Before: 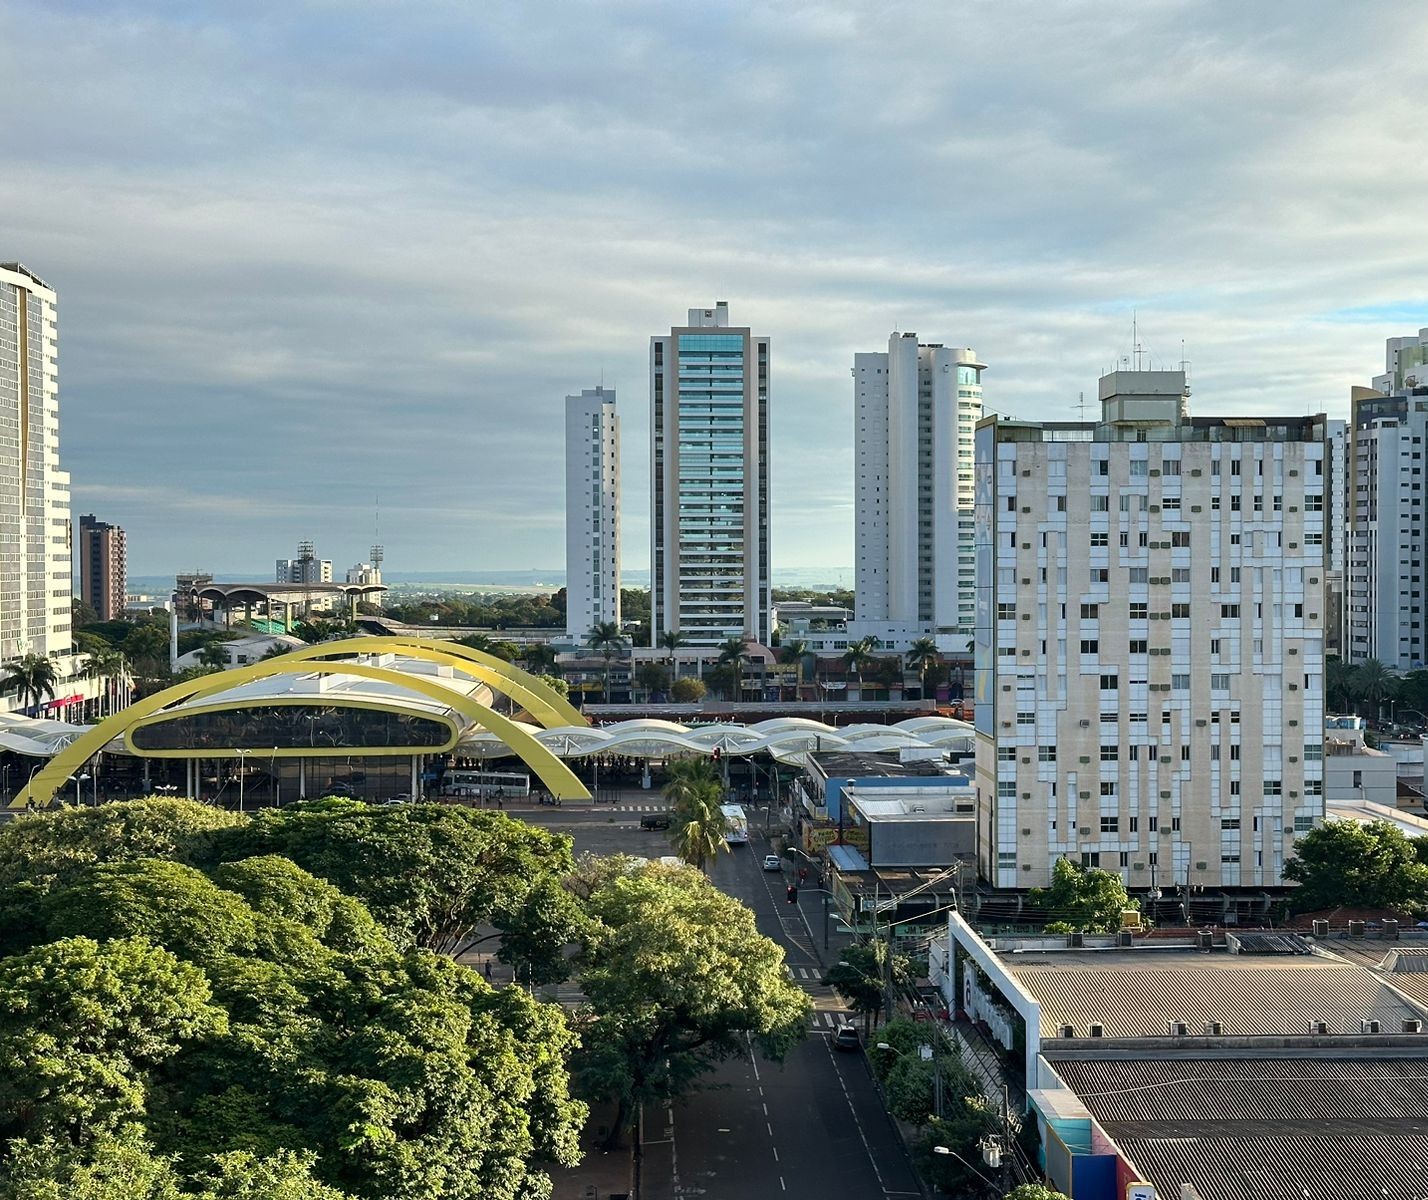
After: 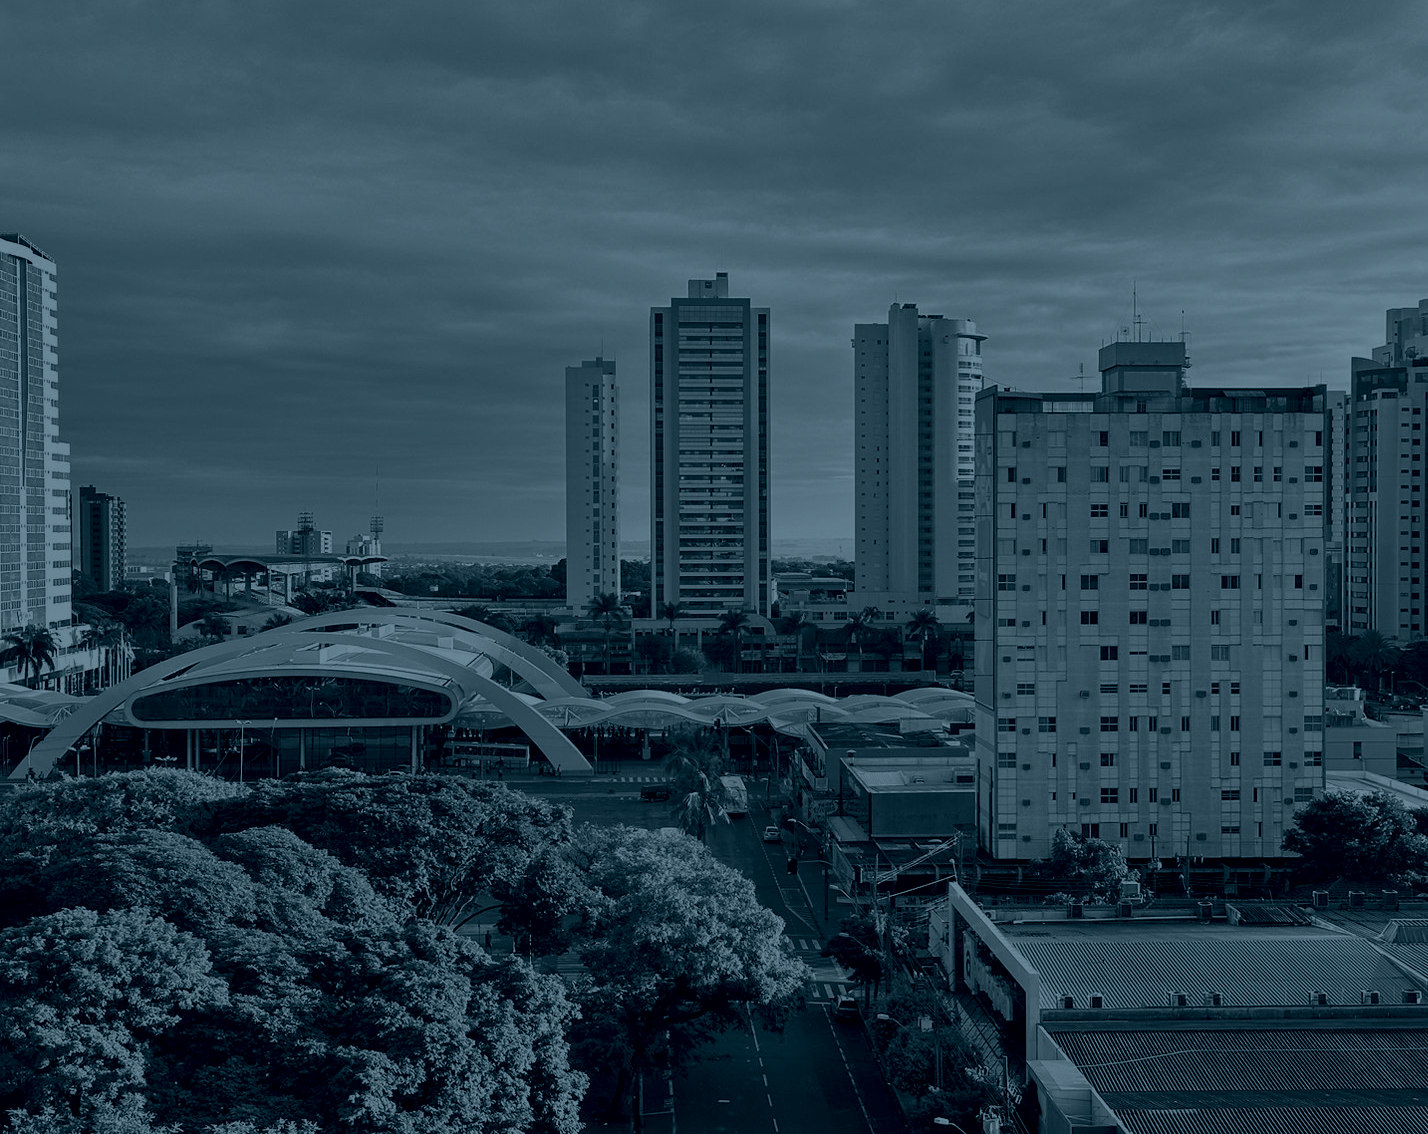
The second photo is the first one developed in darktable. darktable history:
exposure: compensate highlight preservation false
shadows and highlights: shadows color adjustment 97.66%, soften with gaussian
colorize: hue 194.4°, saturation 29%, source mix 61.75%, lightness 3.98%, version 1
crop and rotate: top 2.479%, bottom 3.018%
